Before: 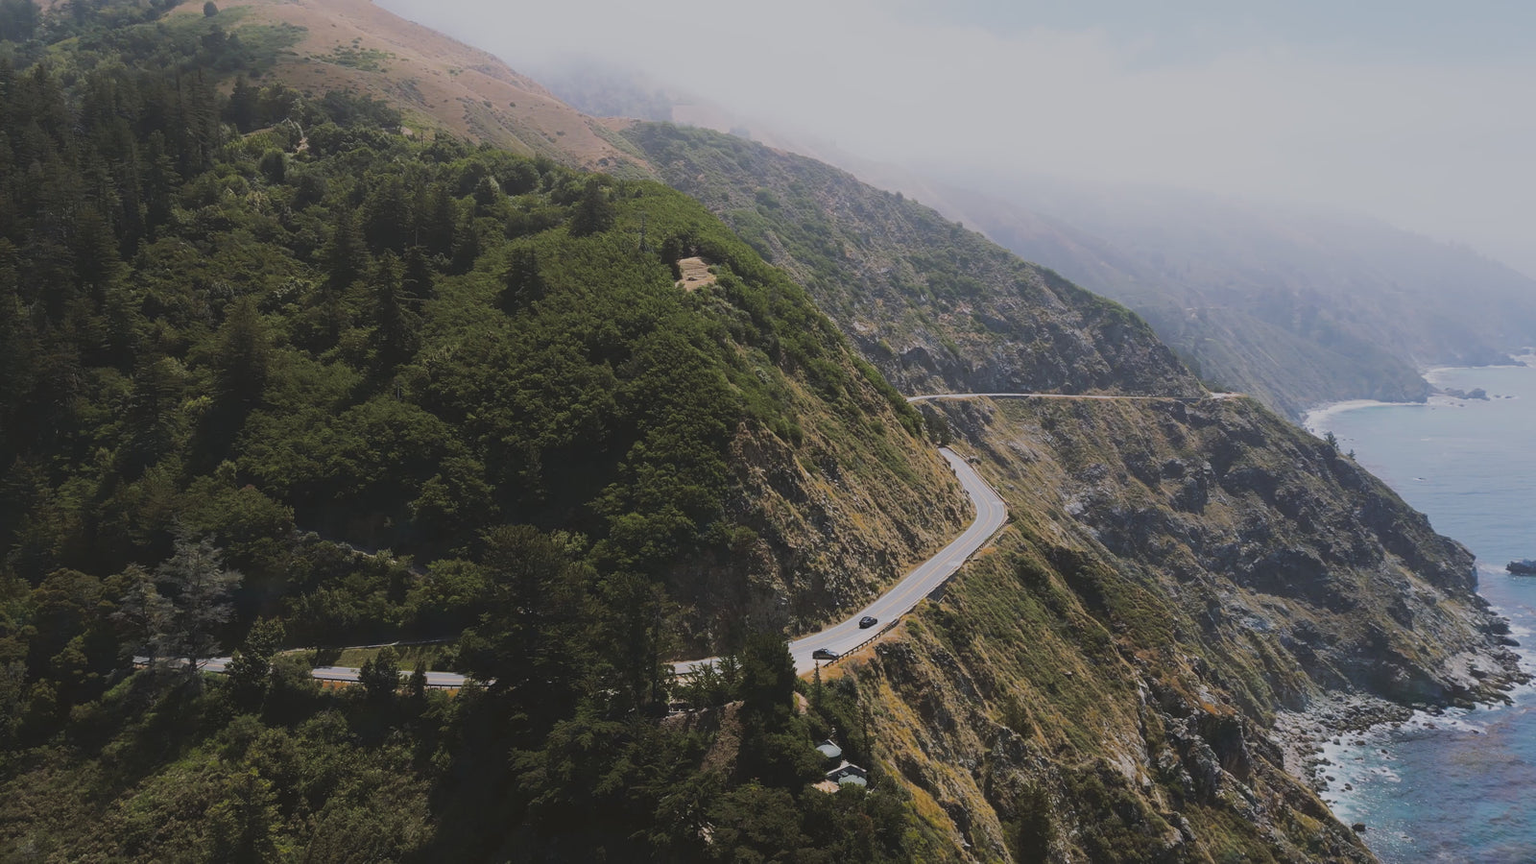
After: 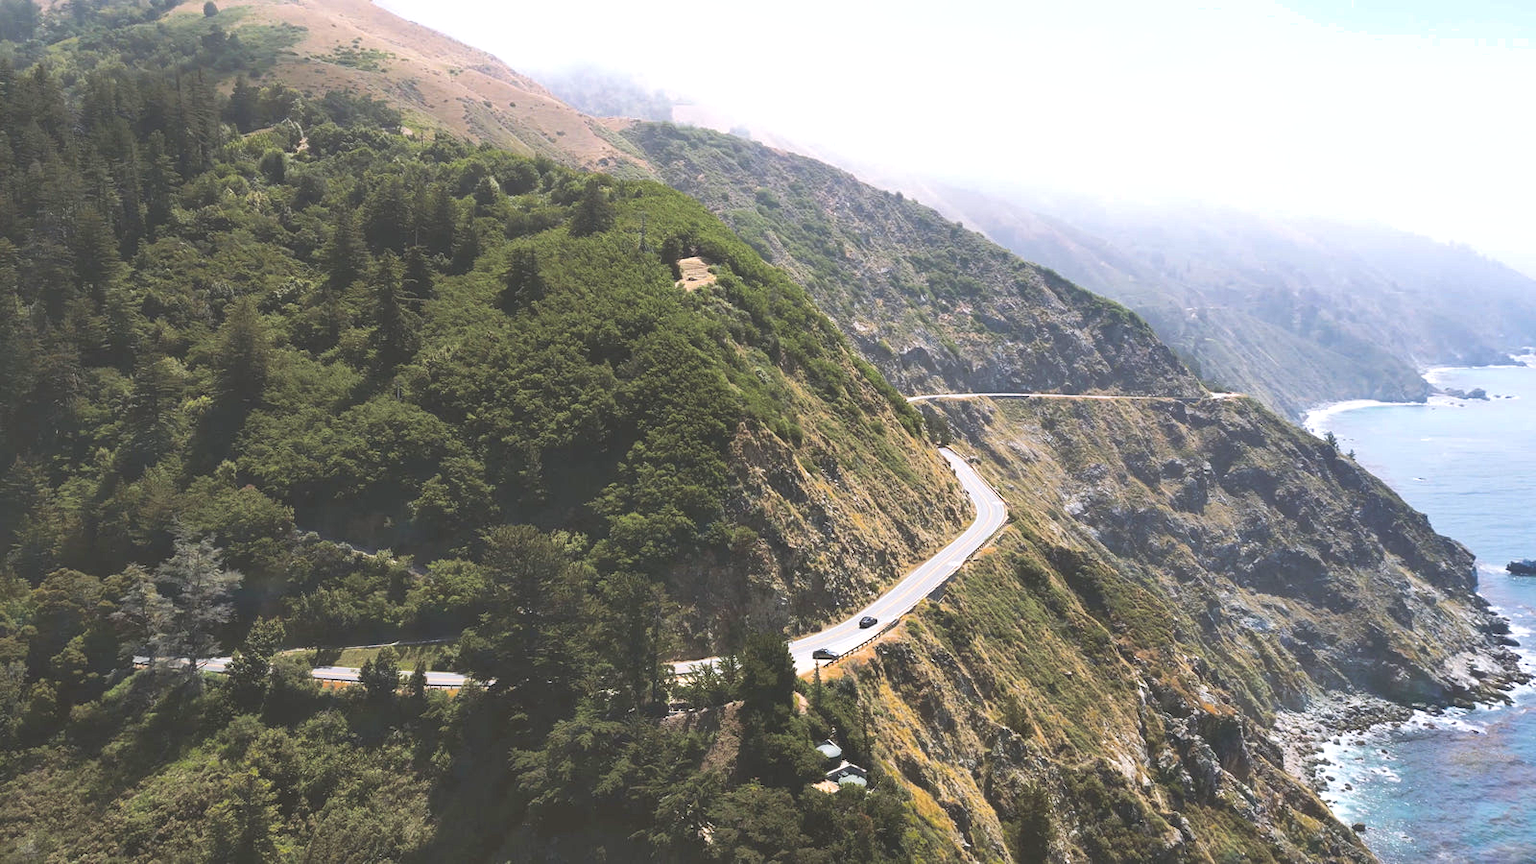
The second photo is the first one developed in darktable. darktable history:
shadows and highlights: soften with gaussian
exposure: black level correction 0, exposure 1.2 EV, compensate exposure bias true, compensate highlight preservation false
